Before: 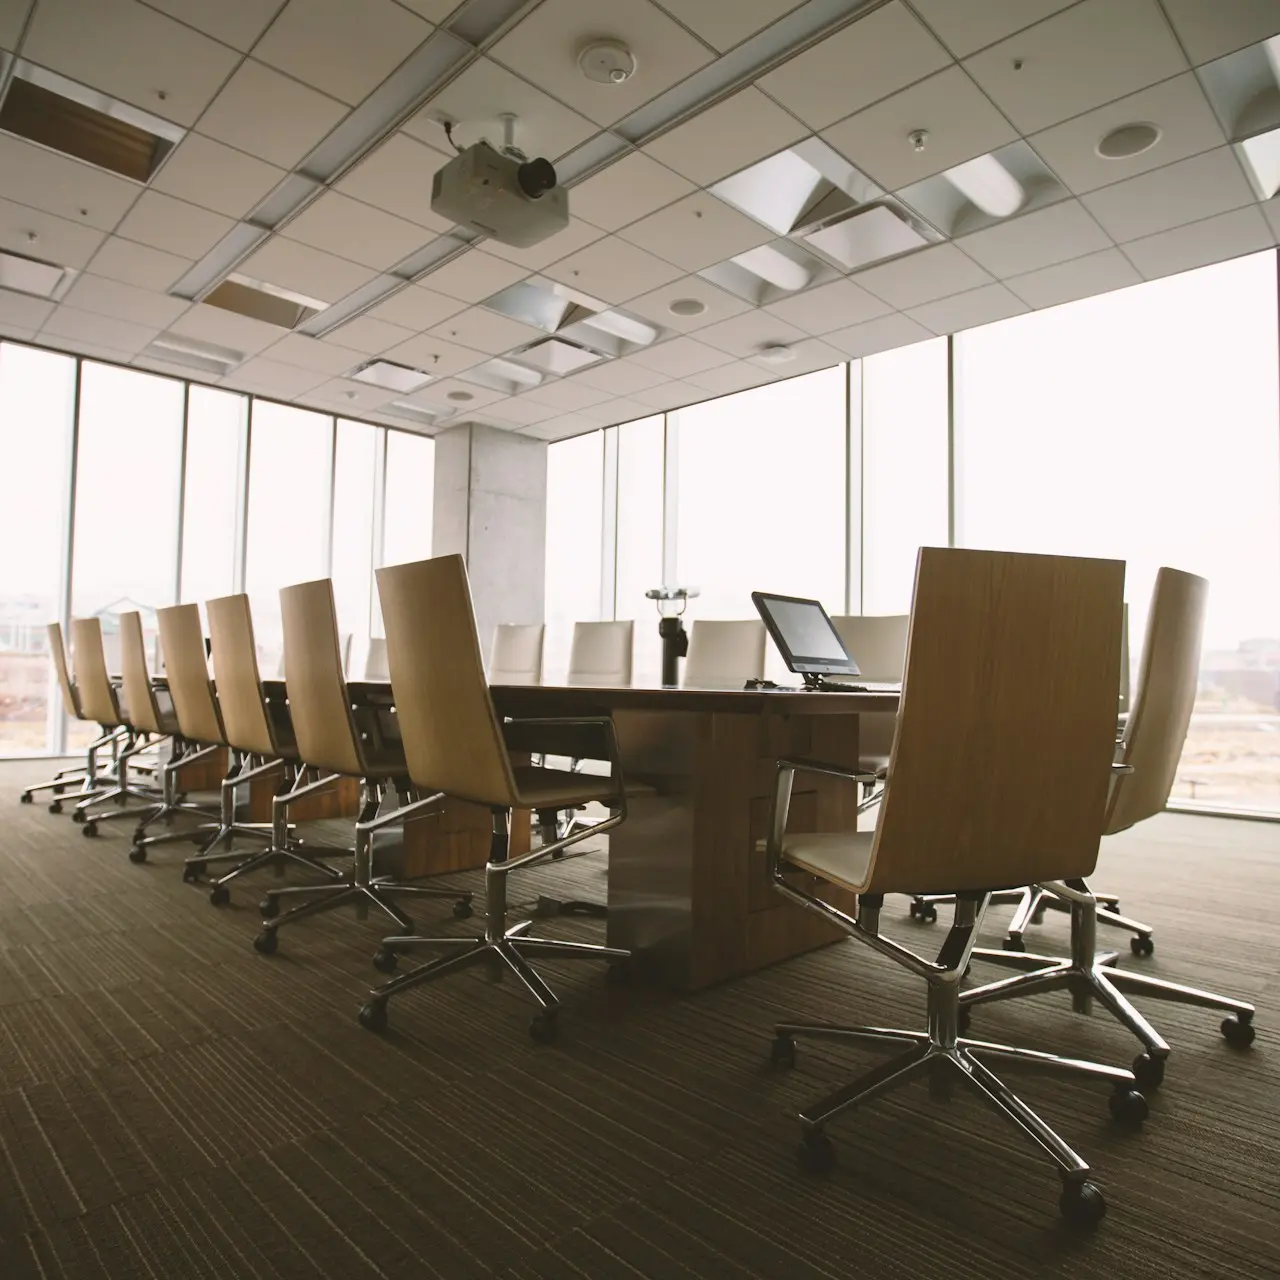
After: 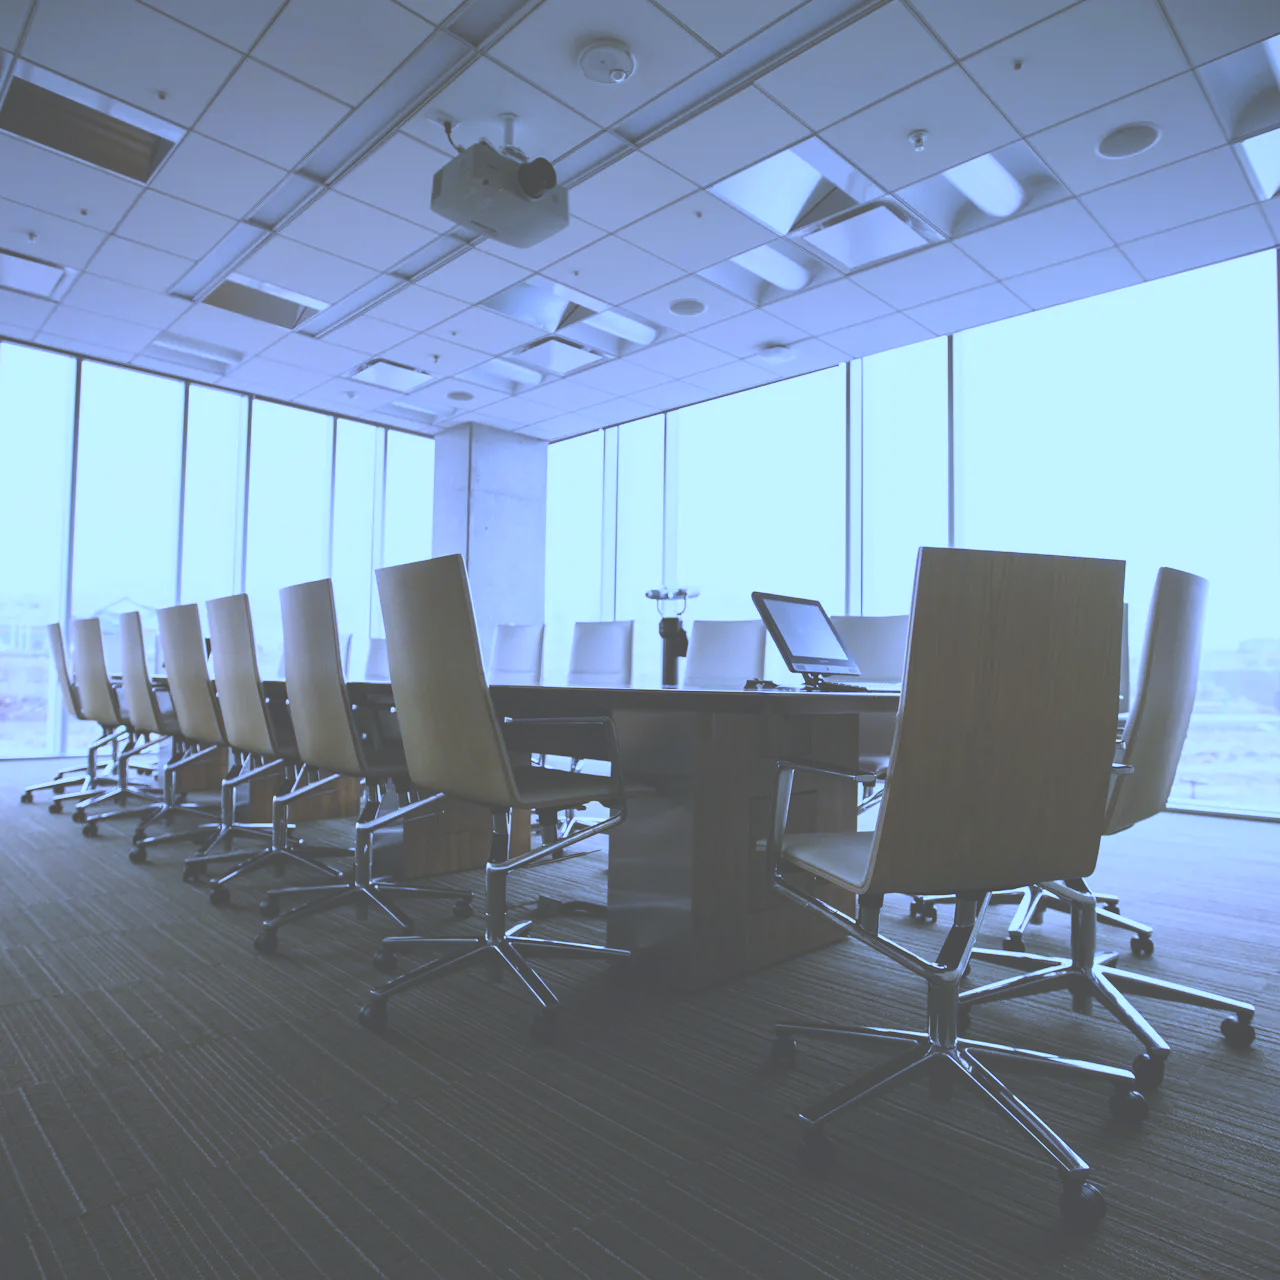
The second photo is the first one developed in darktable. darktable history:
exposure: black level correction -0.062, exposure -0.05 EV, compensate highlight preservation false
white balance: red 0.766, blue 1.537
